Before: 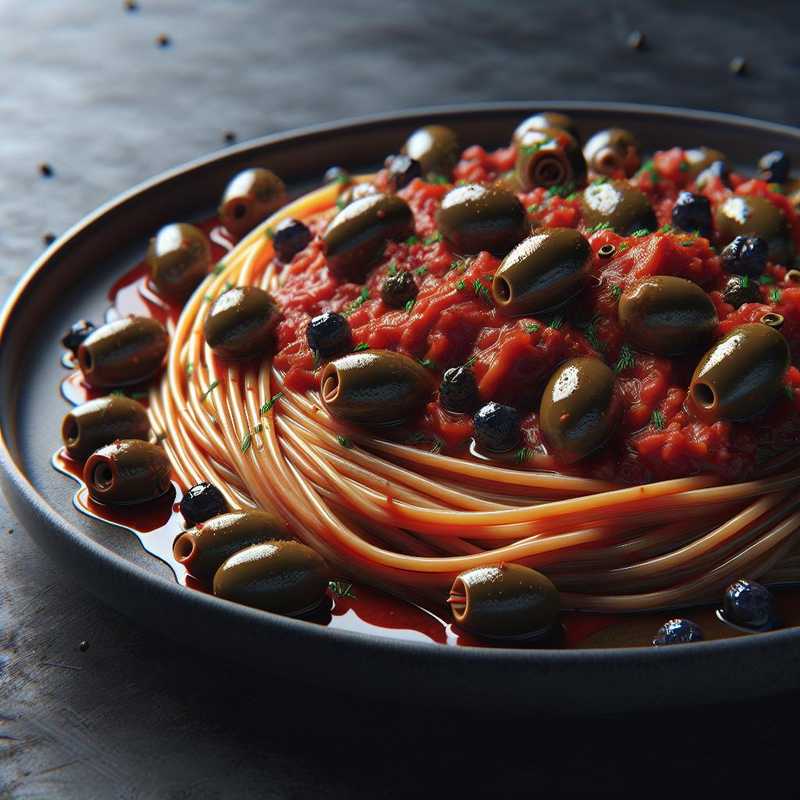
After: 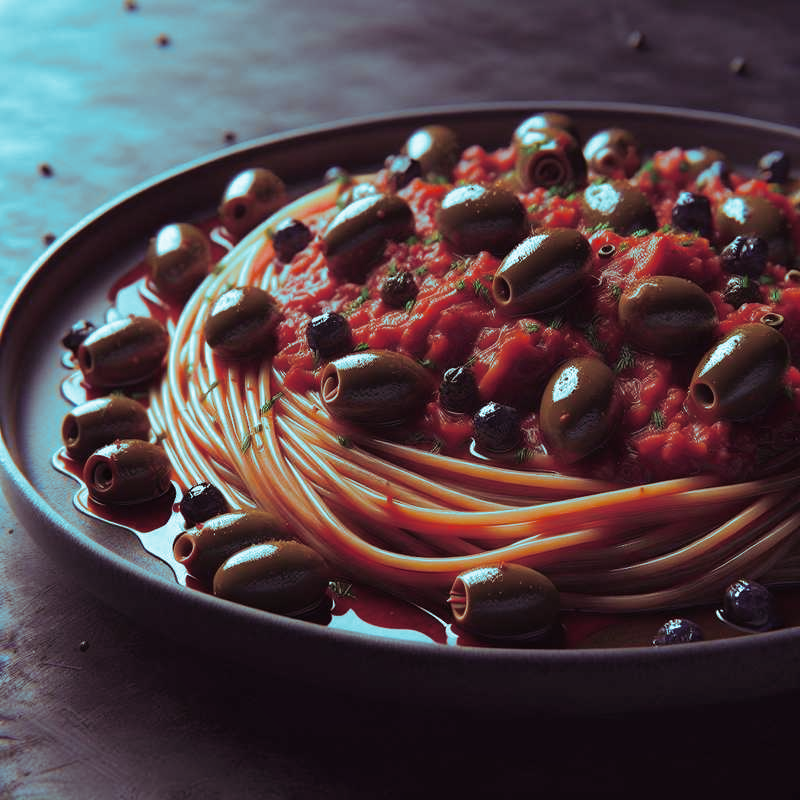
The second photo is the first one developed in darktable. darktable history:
contrast equalizer: octaves 7, y [[0.6 ×6], [0.55 ×6], [0 ×6], [0 ×6], [0 ×6]], mix -0.2
color zones: curves: ch1 [(0, 0.513) (0.143, 0.524) (0.286, 0.511) (0.429, 0.506) (0.571, 0.503) (0.714, 0.503) (0.857, 0.508) (1, 0.513)]
split-toning: shadows › hue 327.6°, highlights › hue 198°, highlights › saturation 0.55, balance -21.25, compress 0%
